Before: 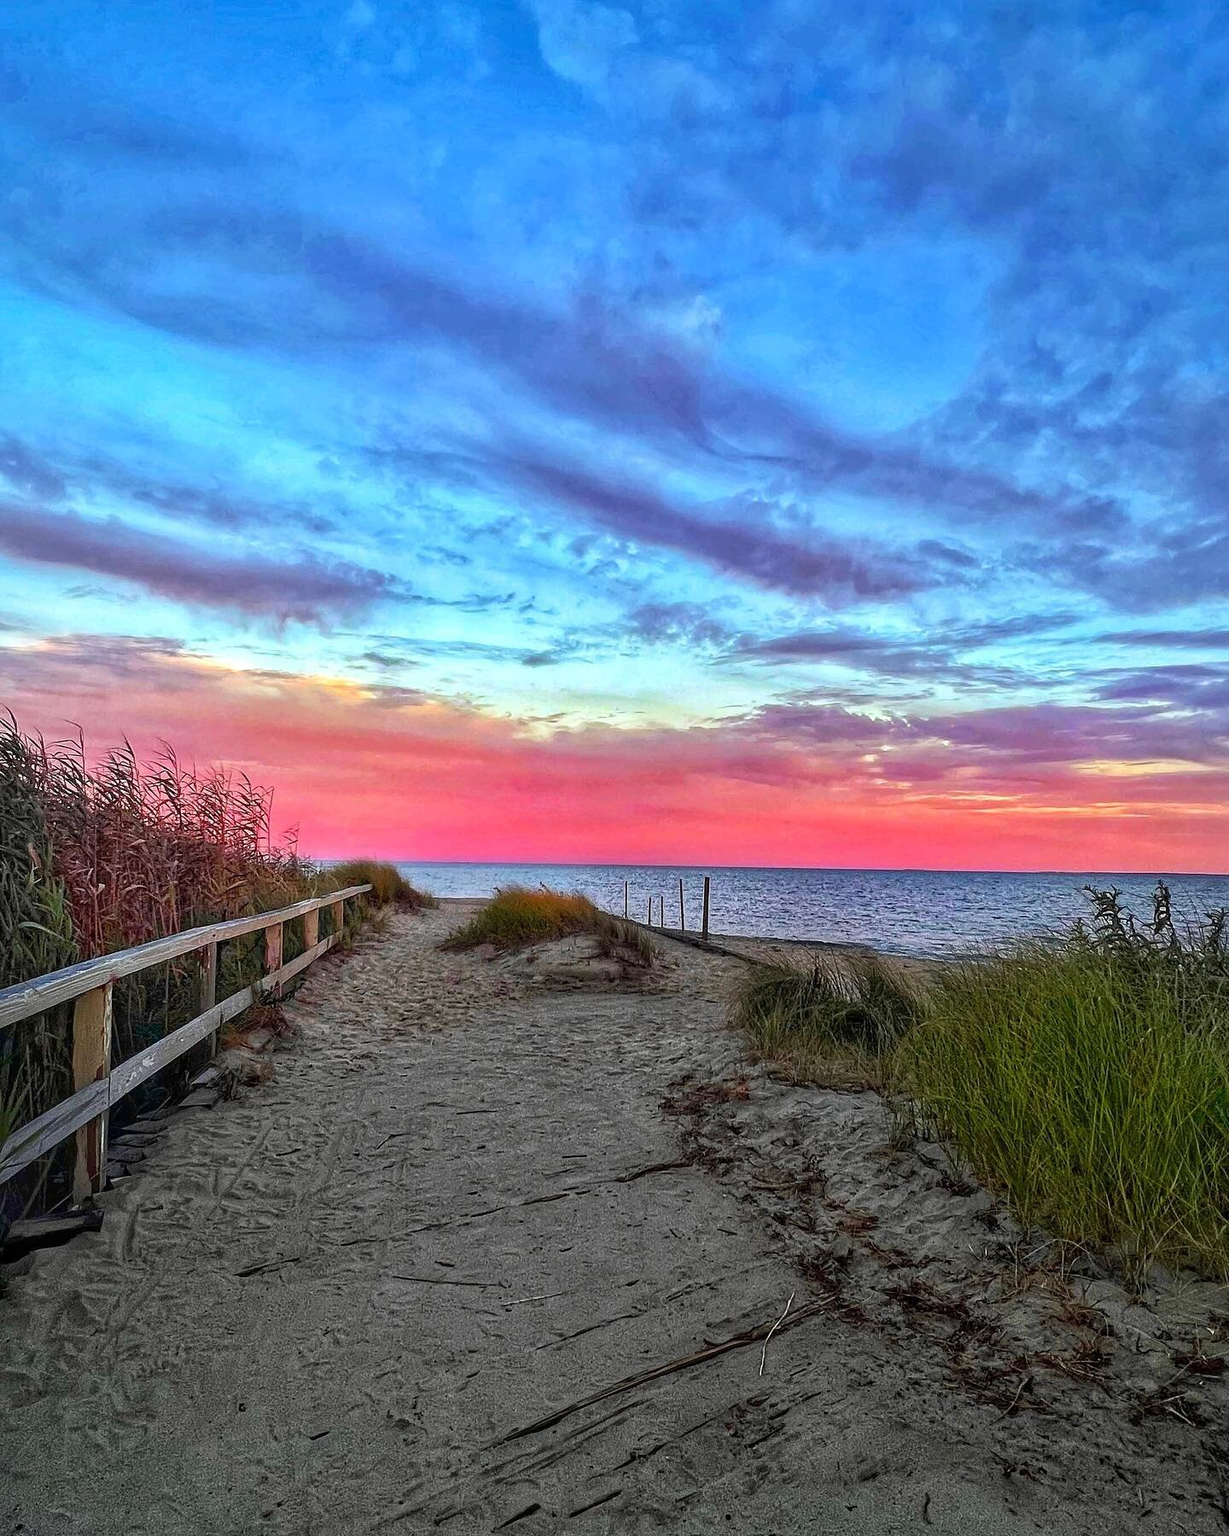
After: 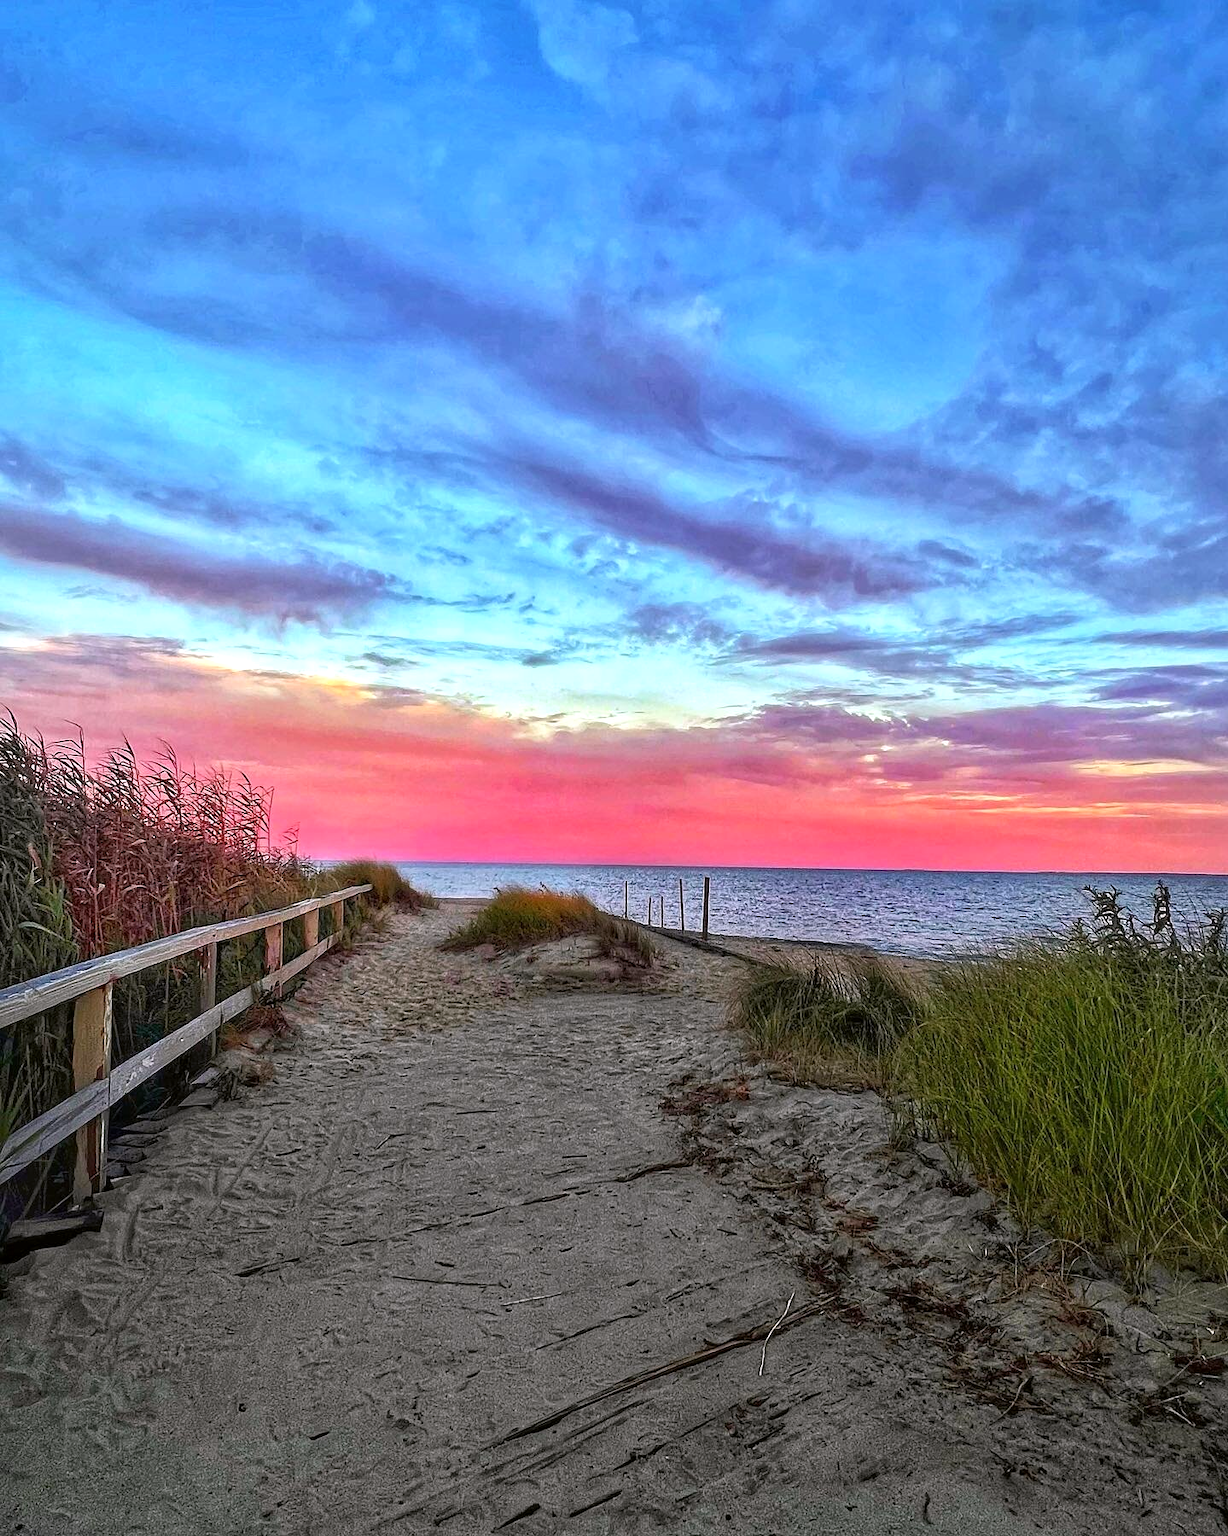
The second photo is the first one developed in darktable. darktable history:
exposure: exposure 0.207 EV, compensate highlight preservation false
color correction: highlights a* 3.12, highlights b* -1.55, shadows a* -0.101, shadows b* 2.52, saturation 0.98
